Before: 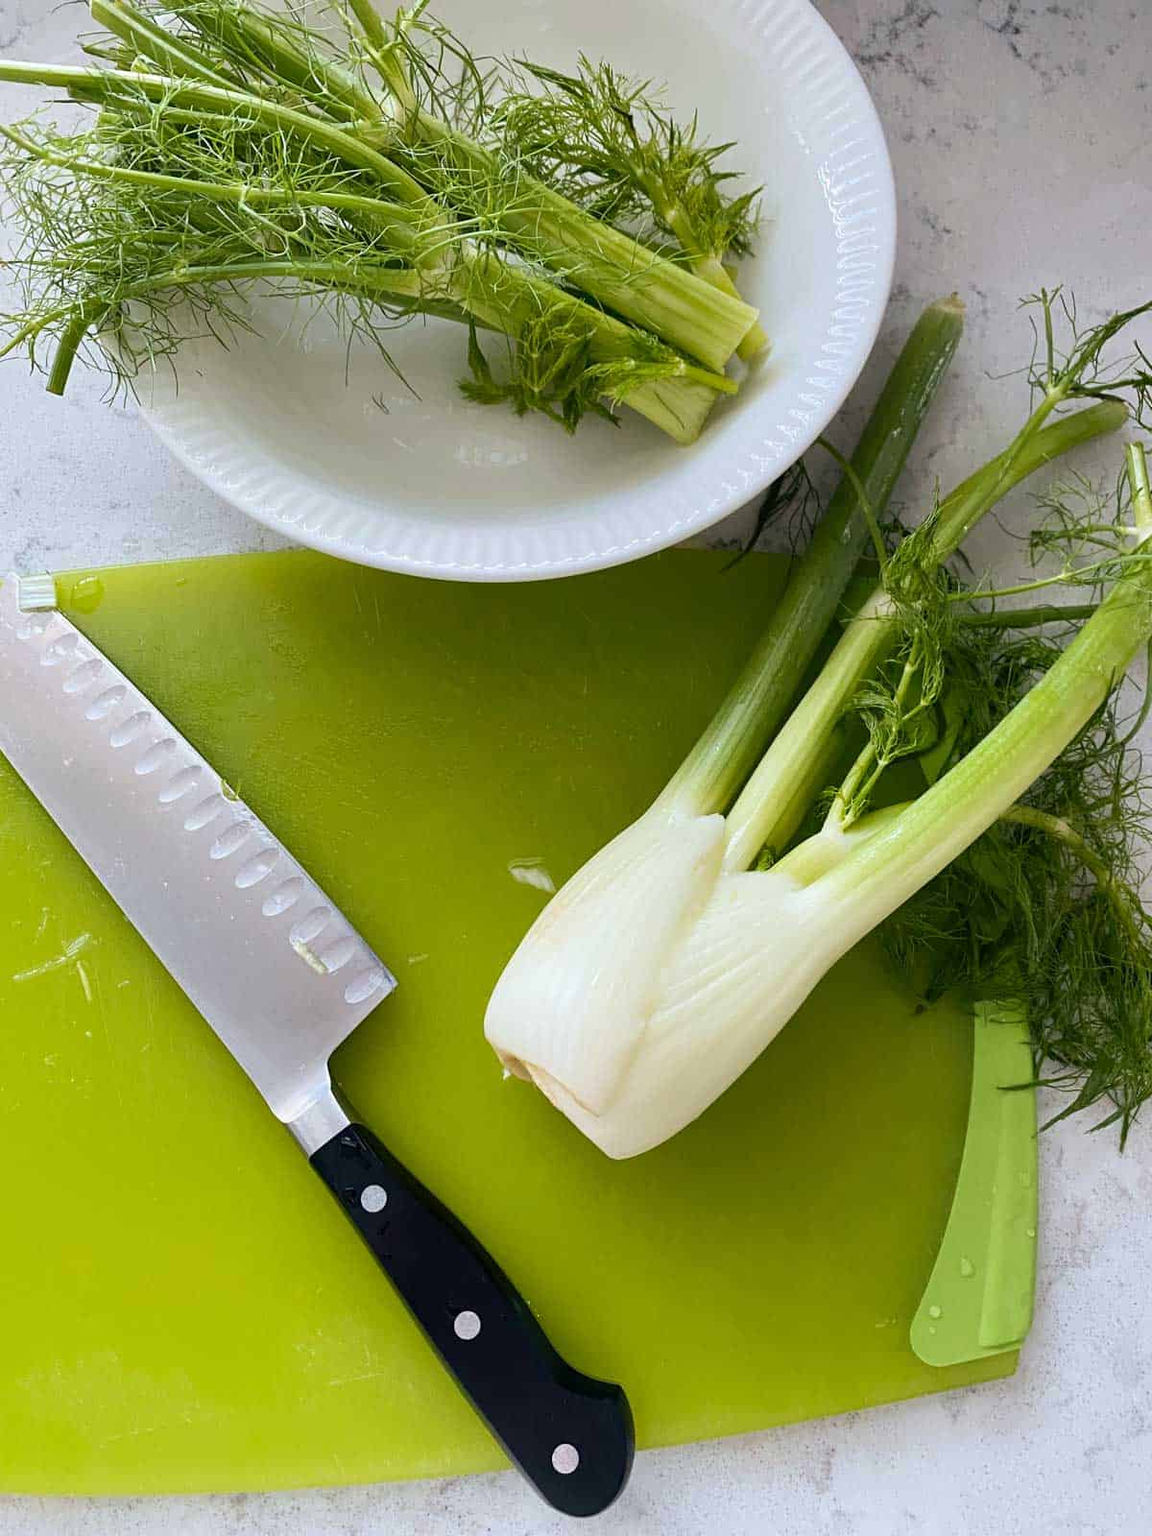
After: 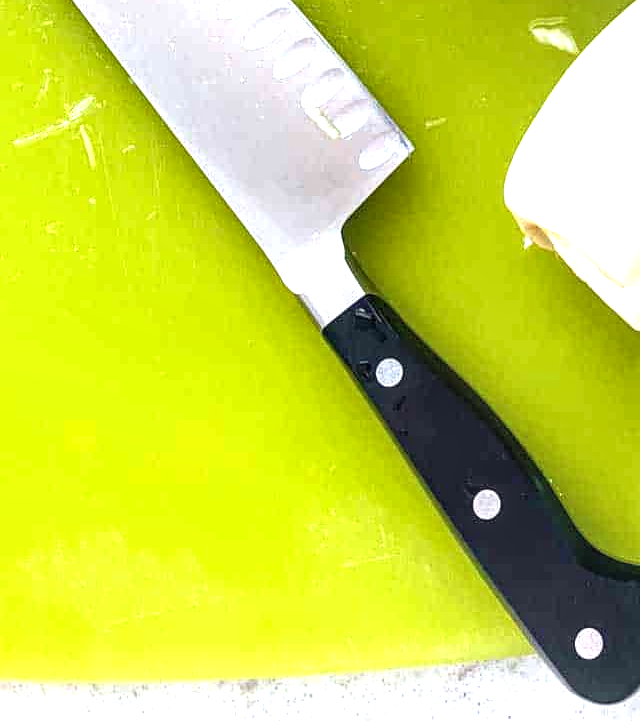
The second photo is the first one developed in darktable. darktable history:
exposure: black level correction 0, exposure 1 EV, compensate exposure bias true, compensate highlight preservation false
local contrast: highlights 61%, detail 143%, midtone range 0.428
crop and rotate: top 54.778%, right 46.61%, bottom 0.159%
